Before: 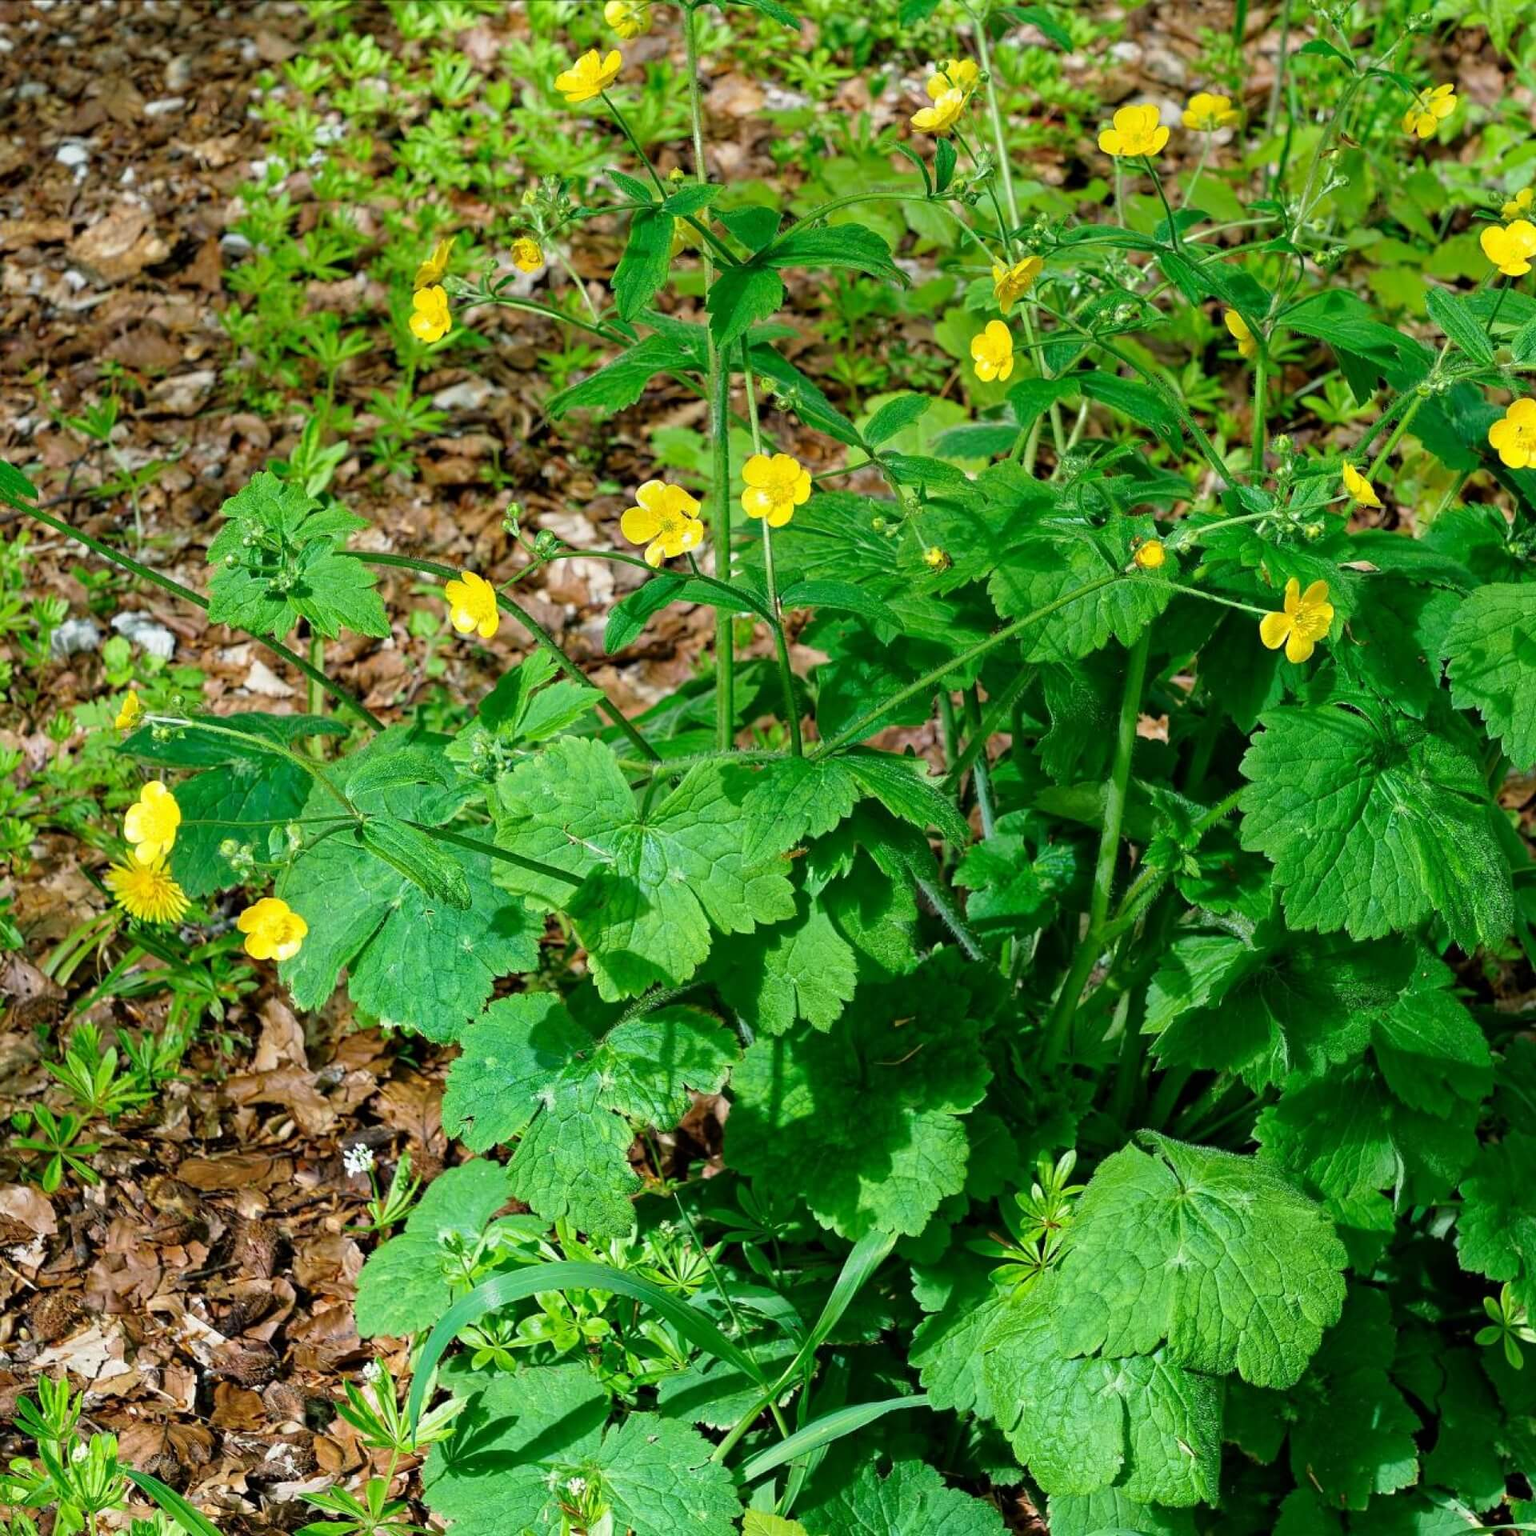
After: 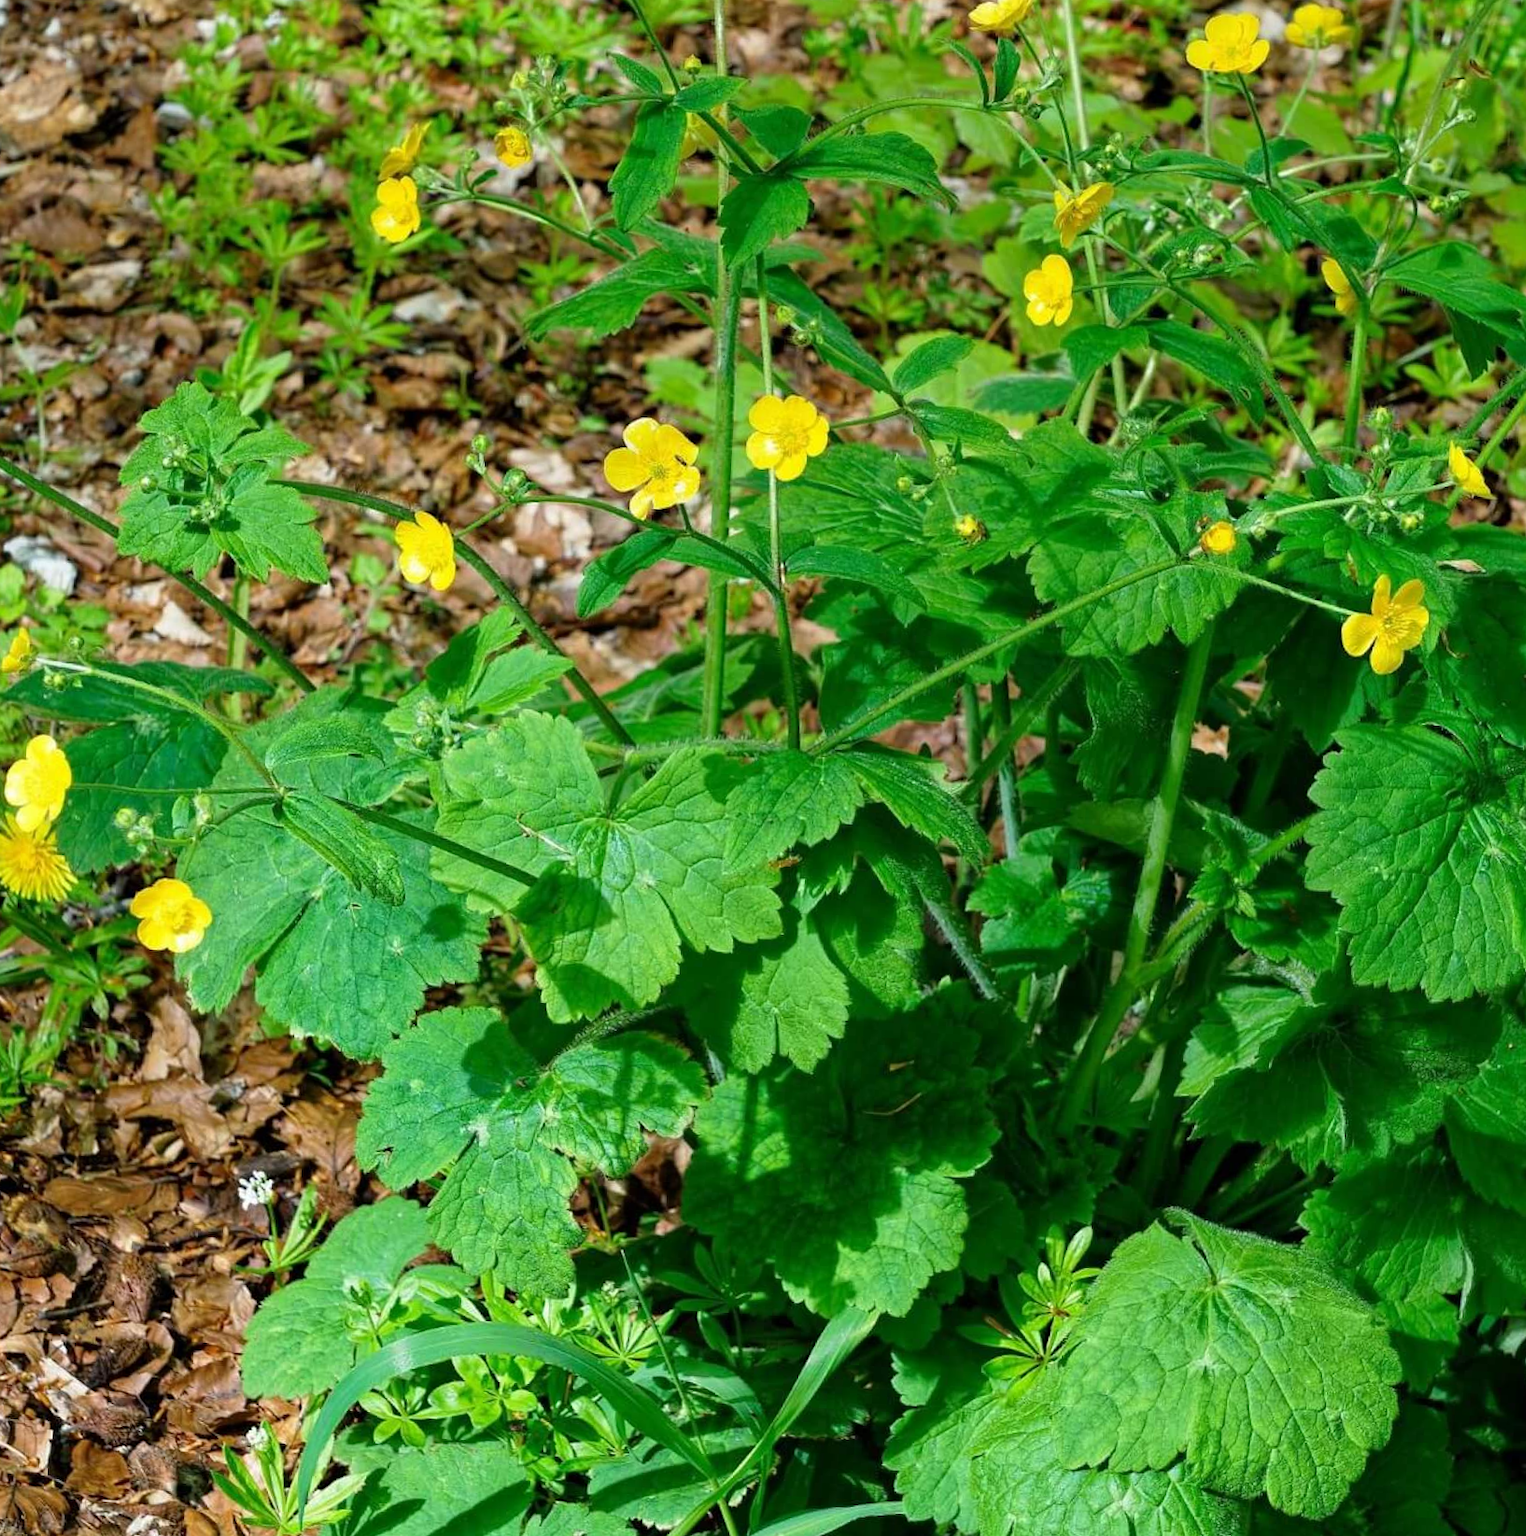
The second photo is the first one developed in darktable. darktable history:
crop and rotate: angle -3.3°, left 5.337%, top 5.219%, right 4.699%, bottom 4.278%
